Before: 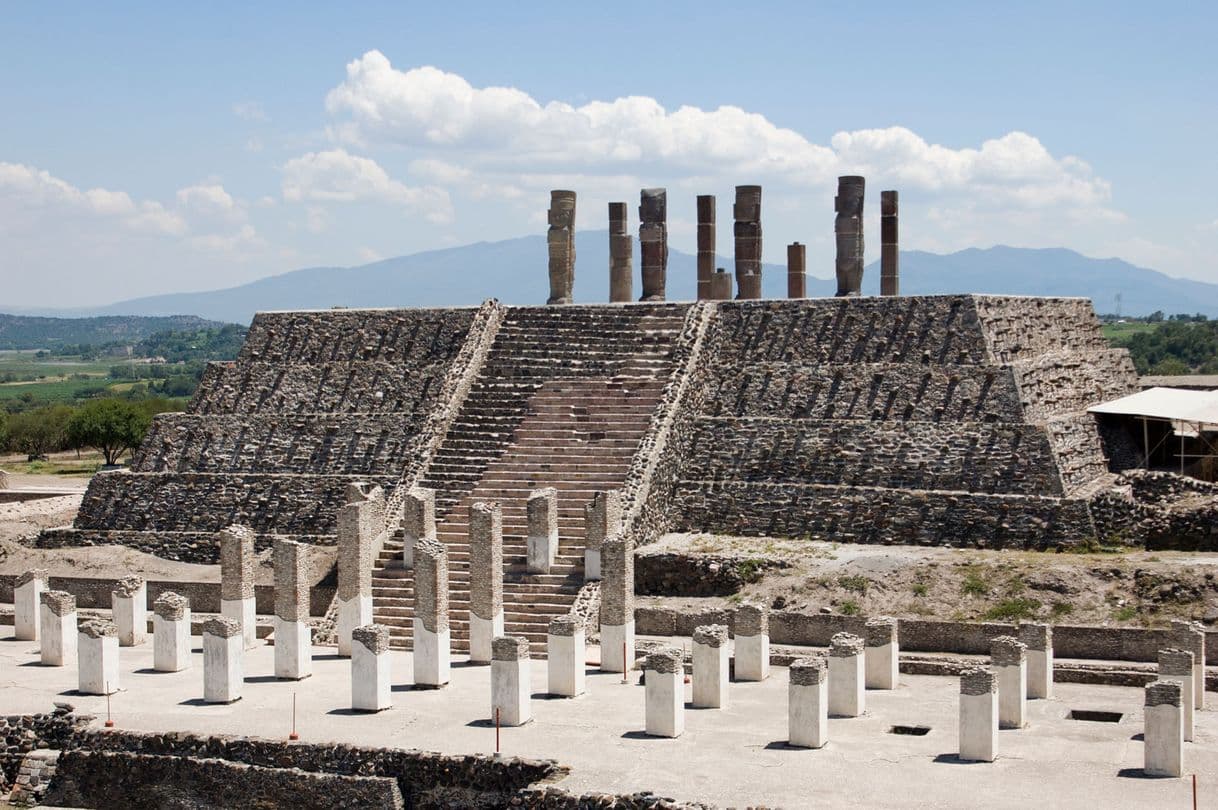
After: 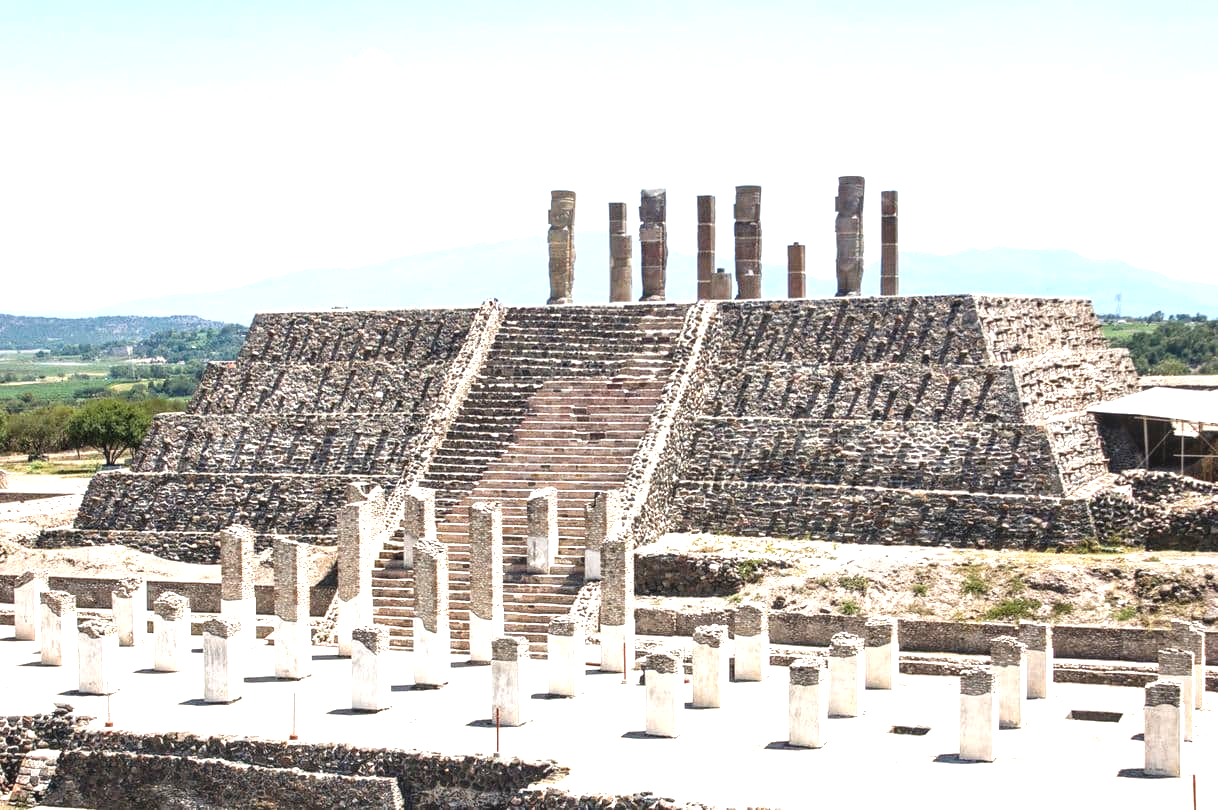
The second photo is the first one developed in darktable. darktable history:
local contrast: on, module defaults
exposure: black level correction -0.002, exposure 1.338 EV, compensate highlight preservation false
